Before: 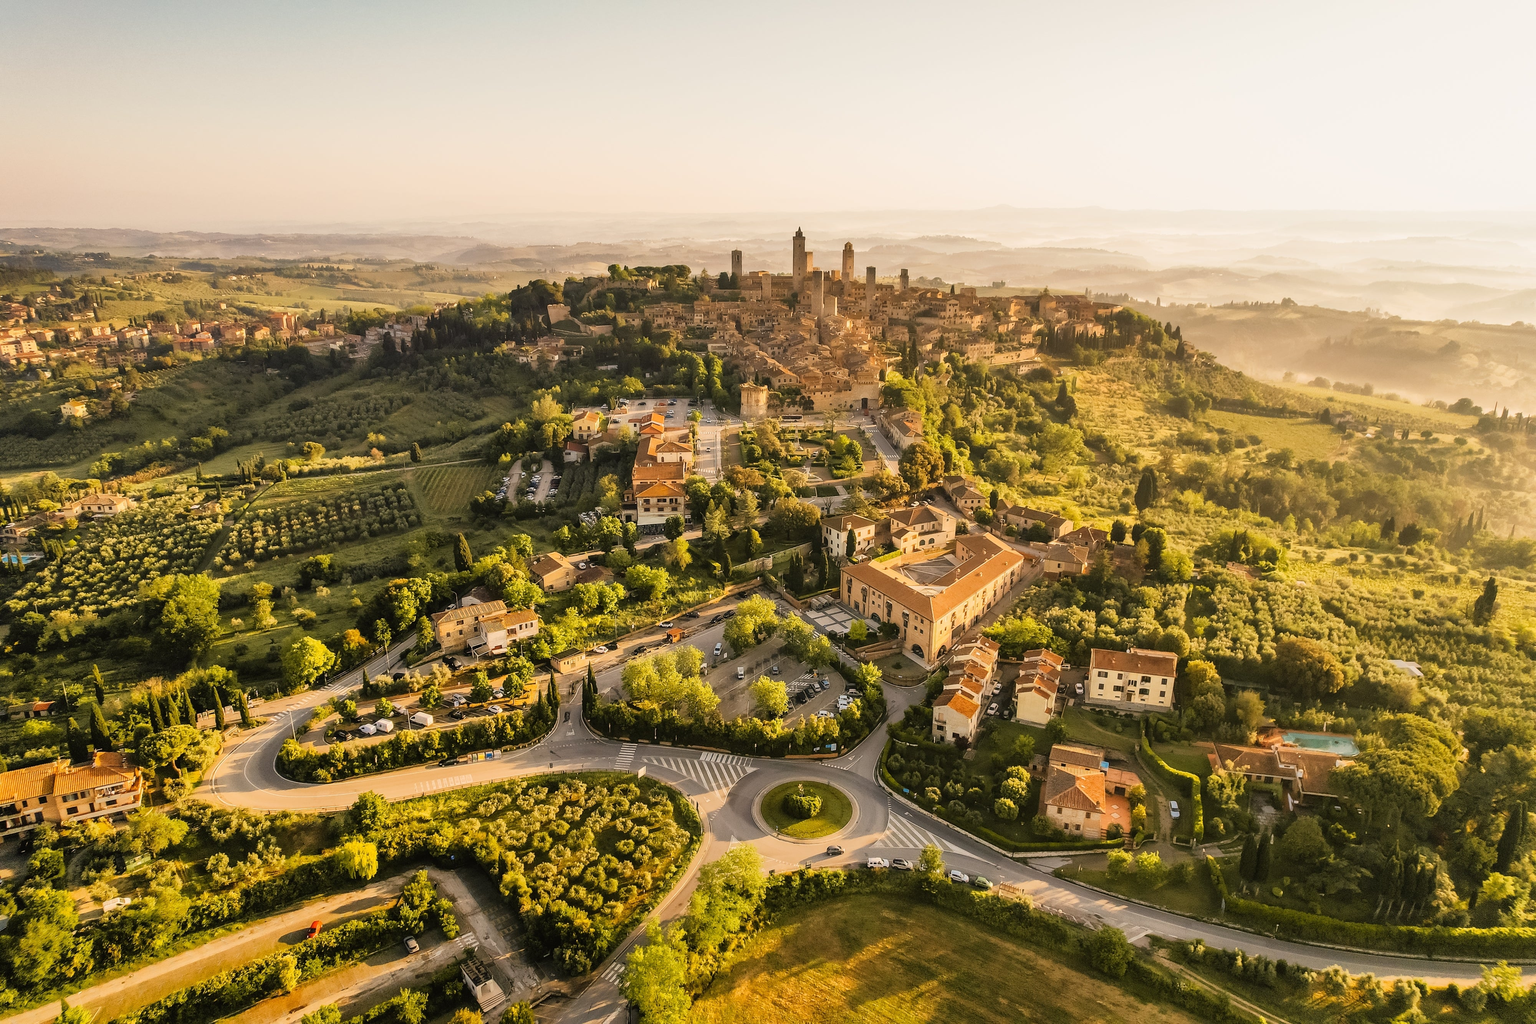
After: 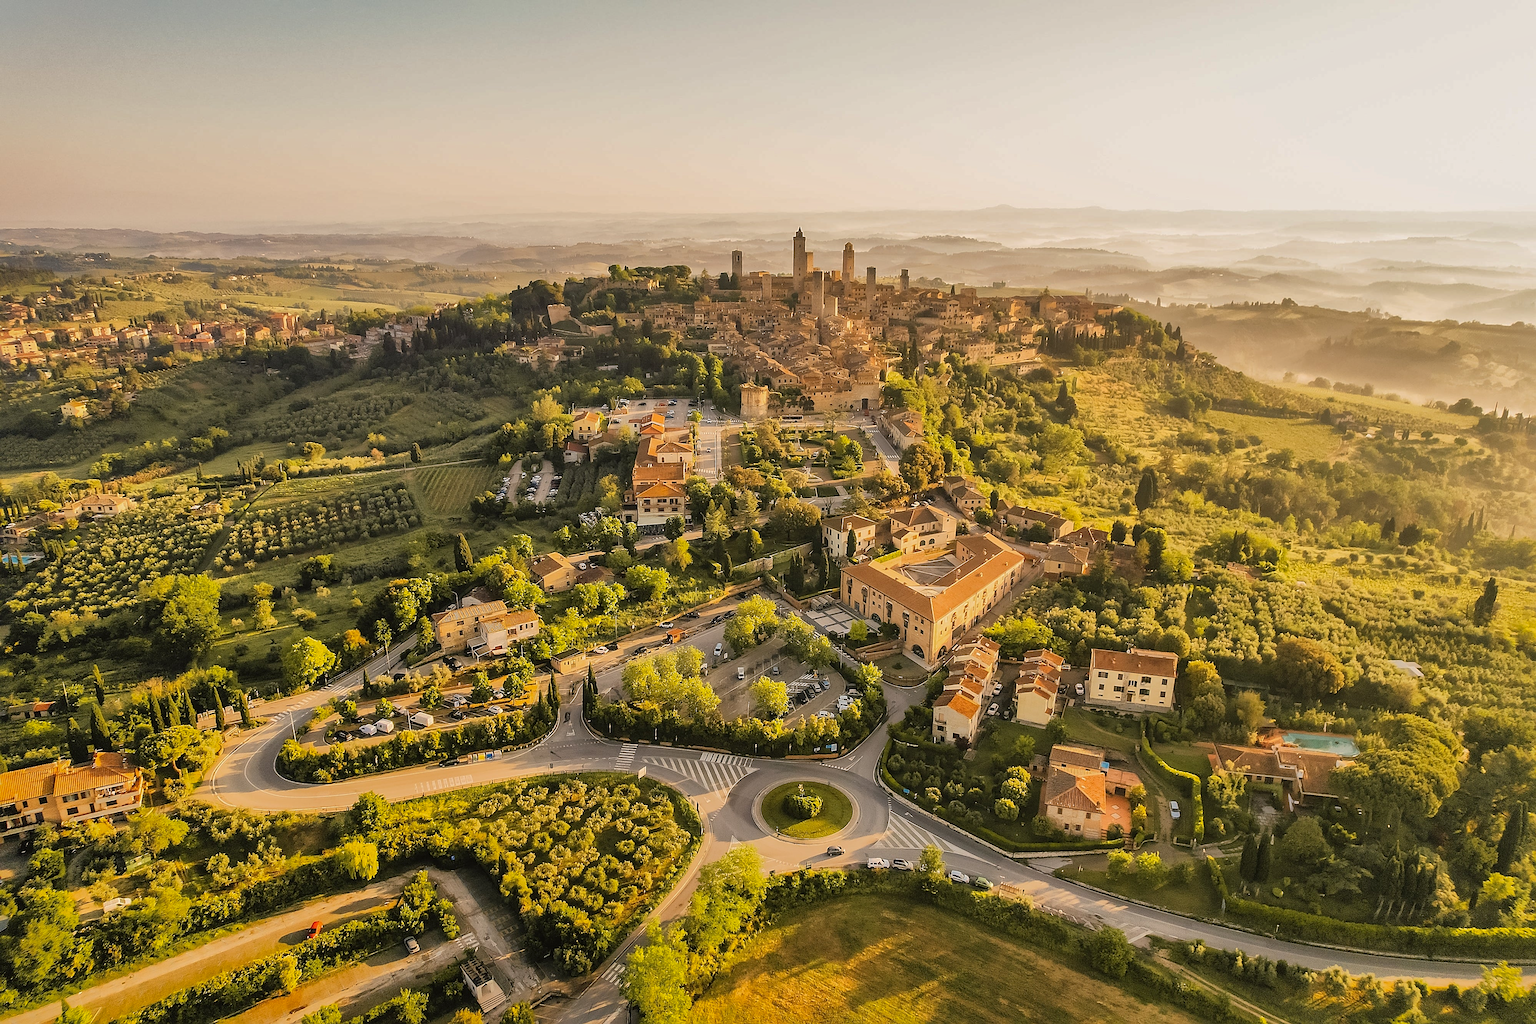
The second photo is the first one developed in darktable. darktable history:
color zones: curves: ch0 [(0, 0.5) (0.143, 0.5) (0.286, 0.5) (0.429, 0.495) (0.571, 0.437) (0.714, 0.44) (0.857, 0.496) (1, 0.5)]
shadows and highlights: shadows 39.98, highlights -59.71
sharpen: on, module defaults
